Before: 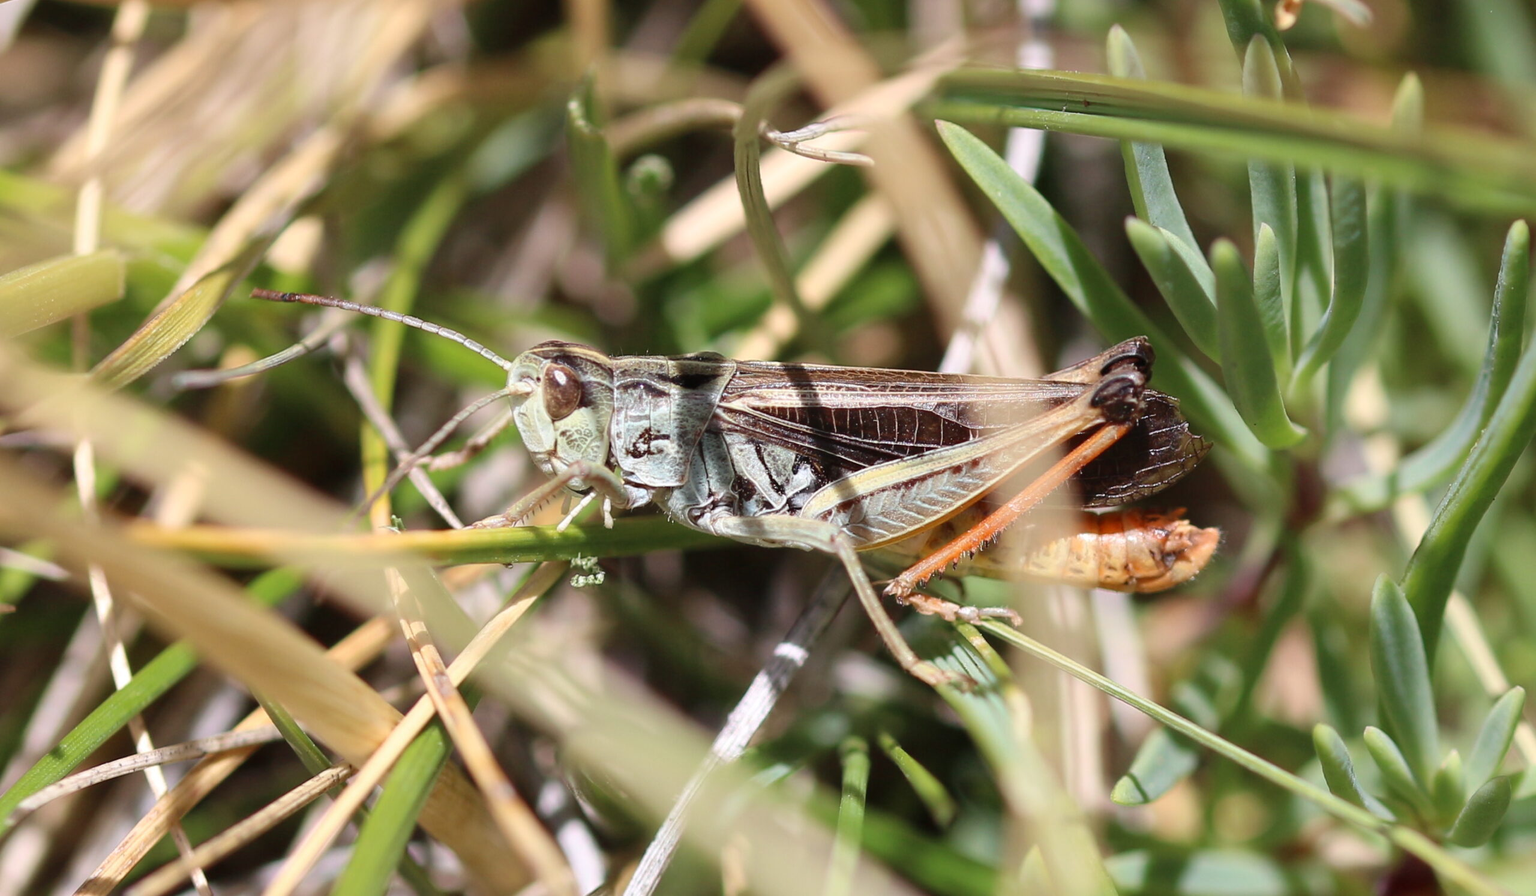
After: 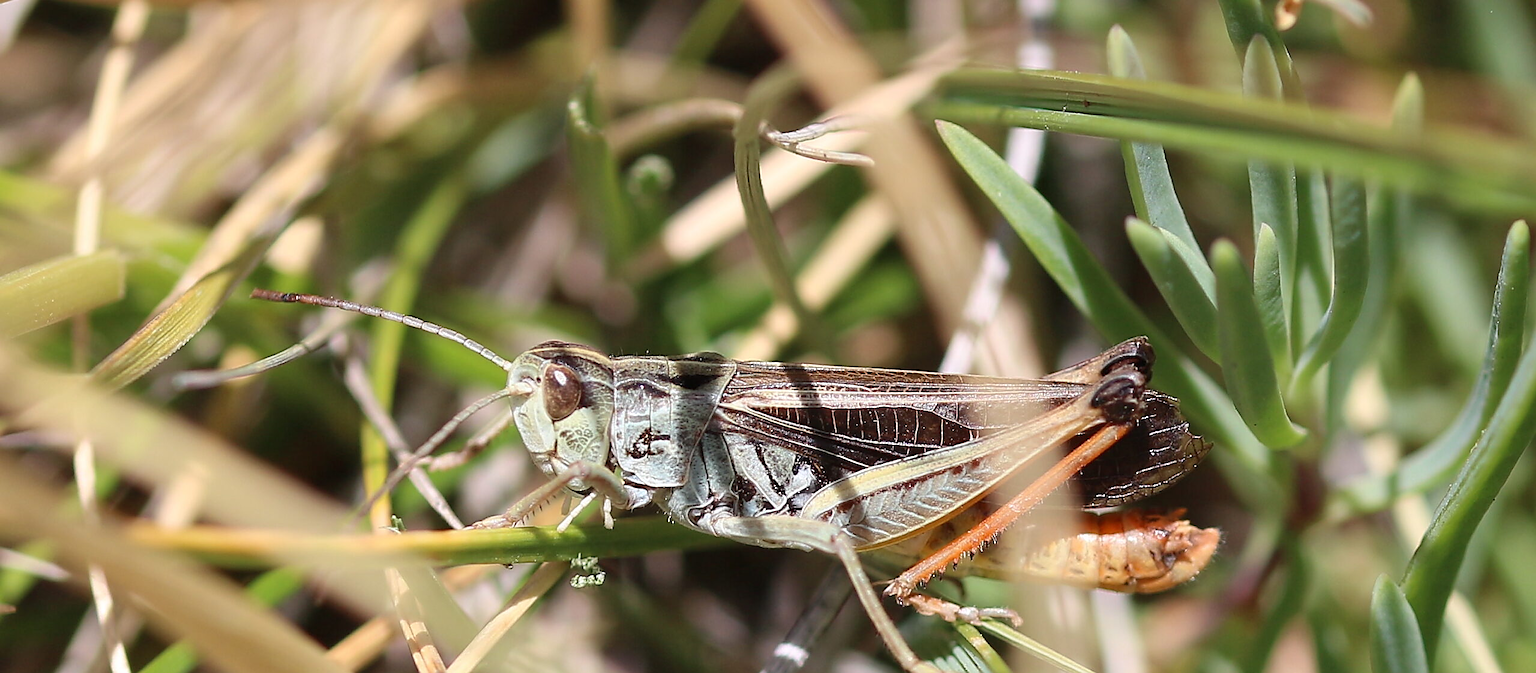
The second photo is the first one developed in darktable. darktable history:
sharpen: radius 1.415, amount 1.267, threshold 0.72
crop: bottom 24.766%
